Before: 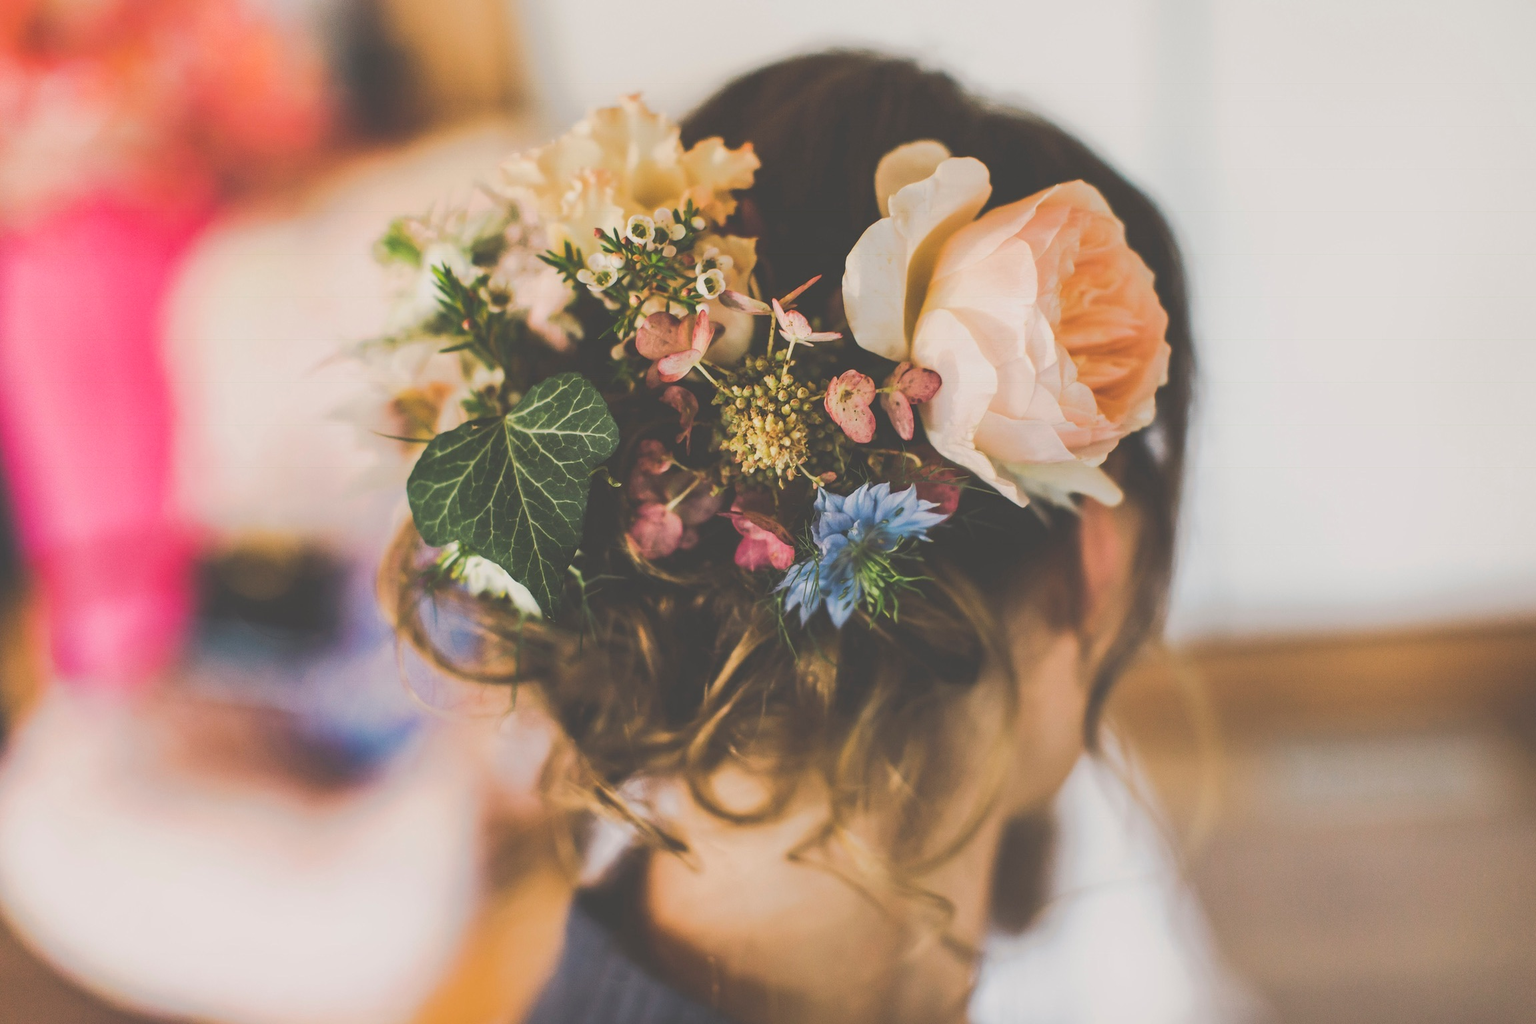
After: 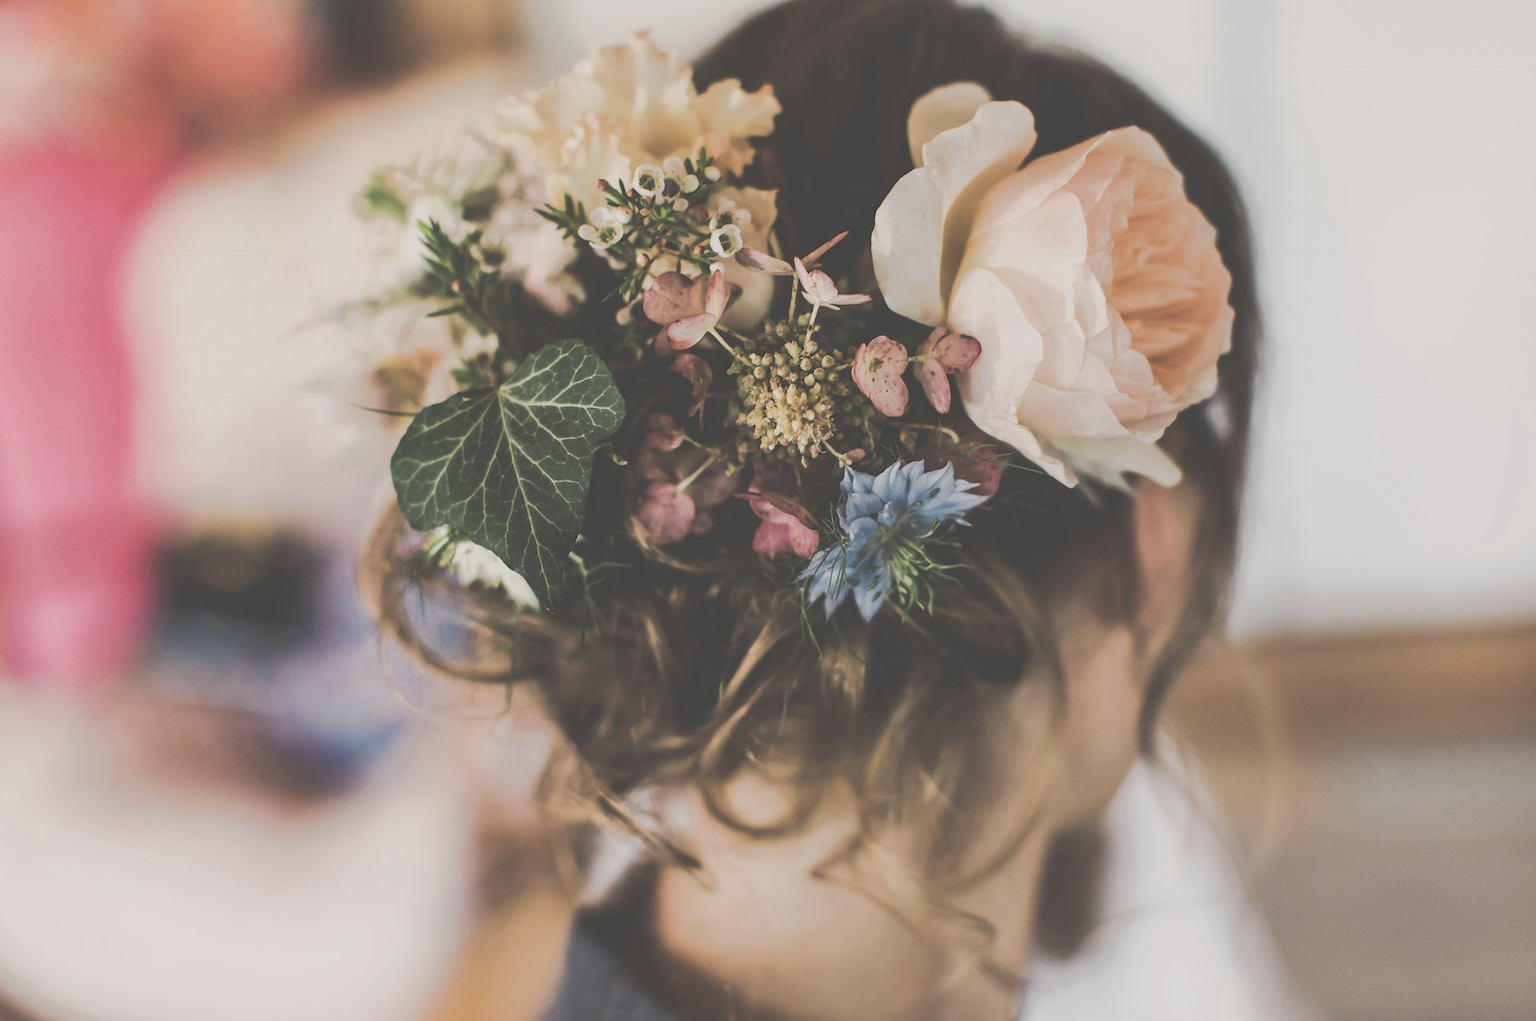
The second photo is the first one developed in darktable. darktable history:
contrast brightness saturation: contrast -0.053, saturation -0.413
crop: left 3.483%, top 6.452%, right 5.948%, bottom 3.242%
